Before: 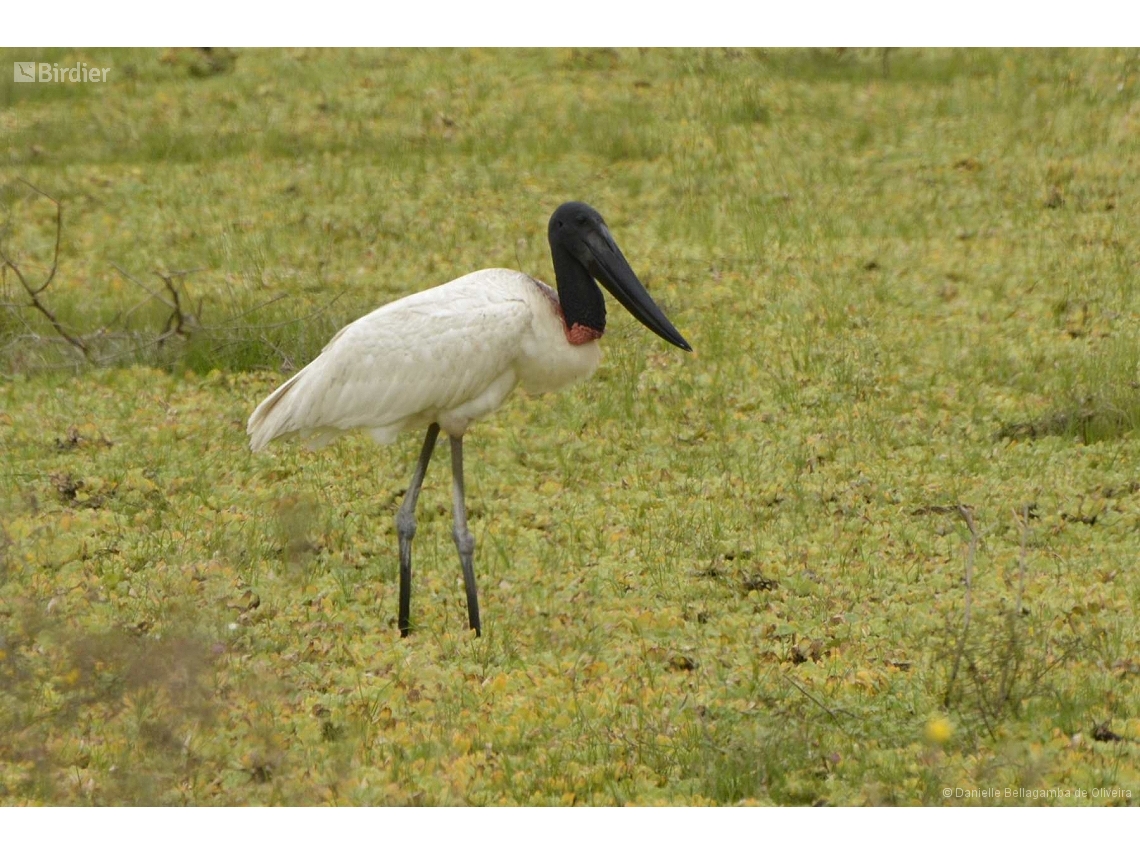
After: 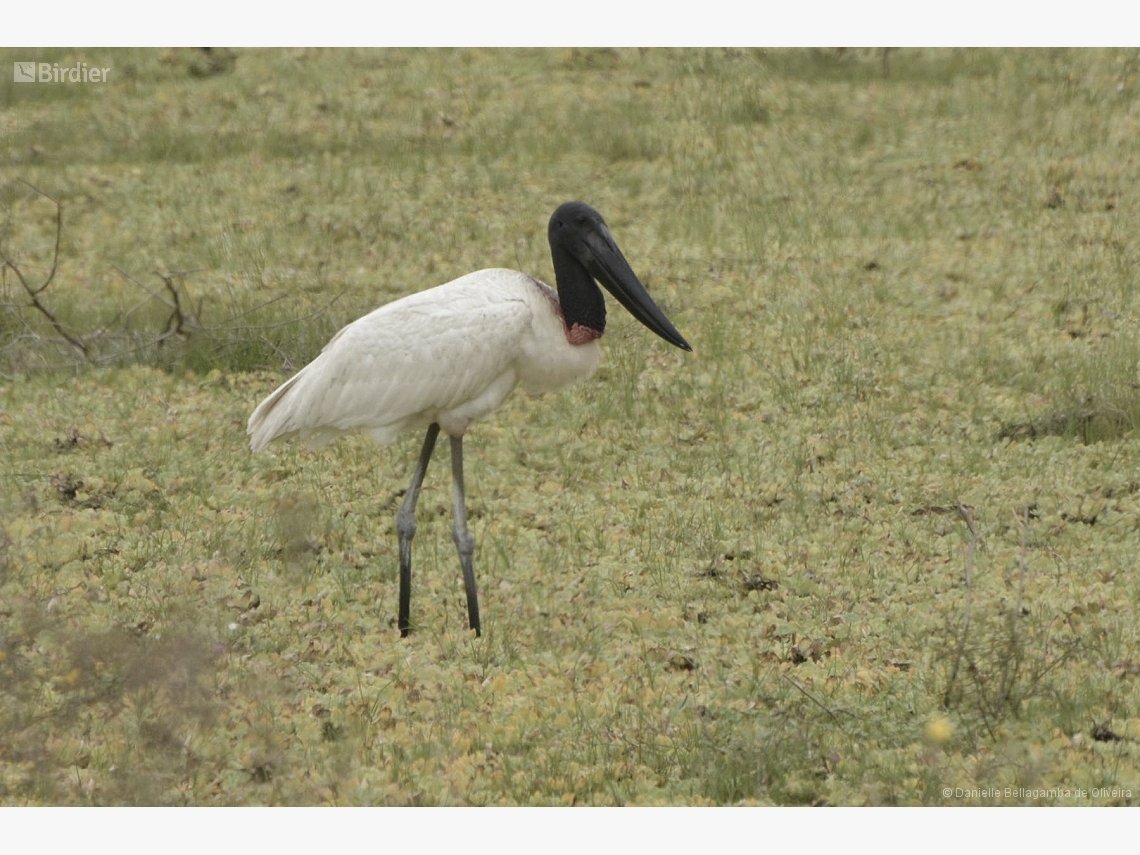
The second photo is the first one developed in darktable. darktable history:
contrast brightness saturation: contrast -0.057, saturation -0.391
